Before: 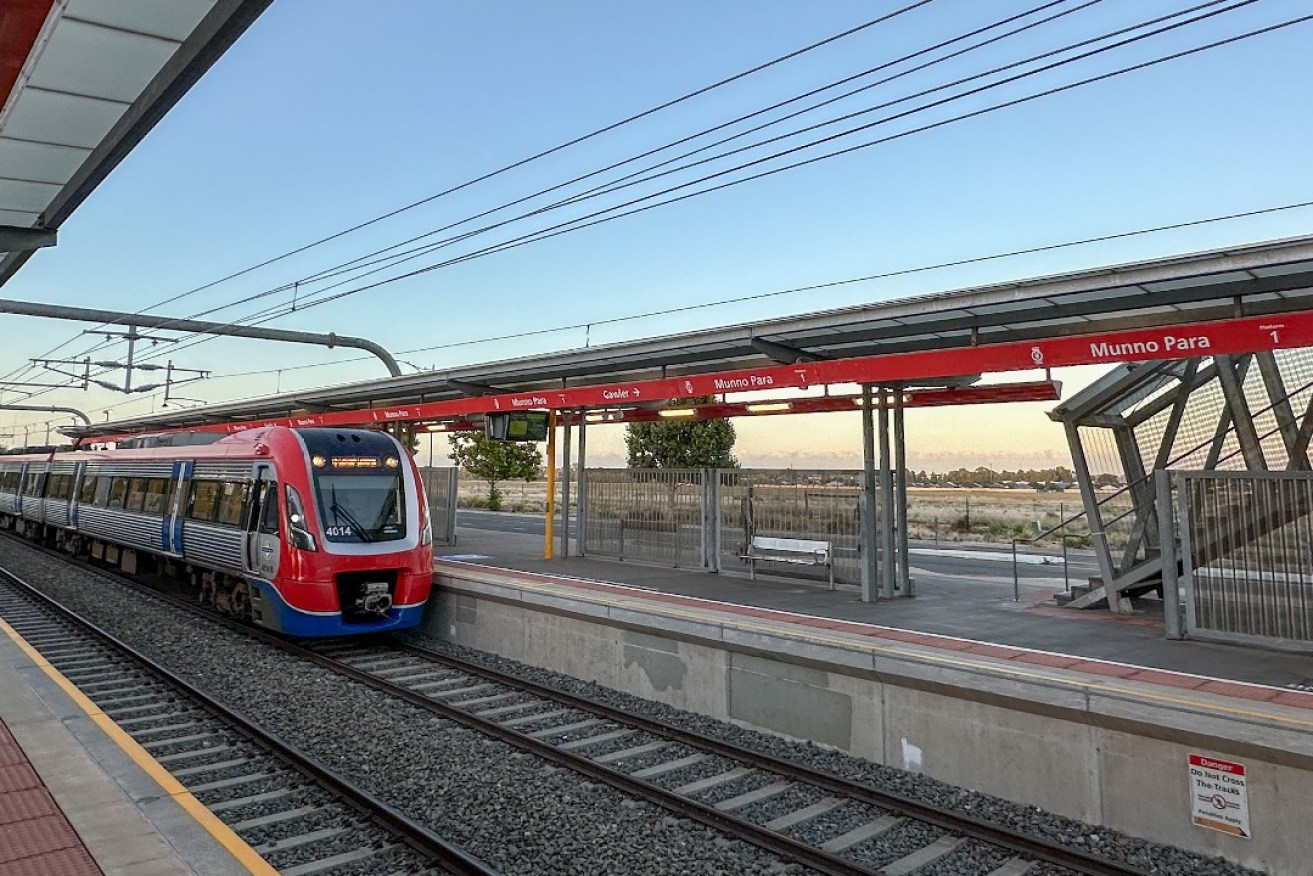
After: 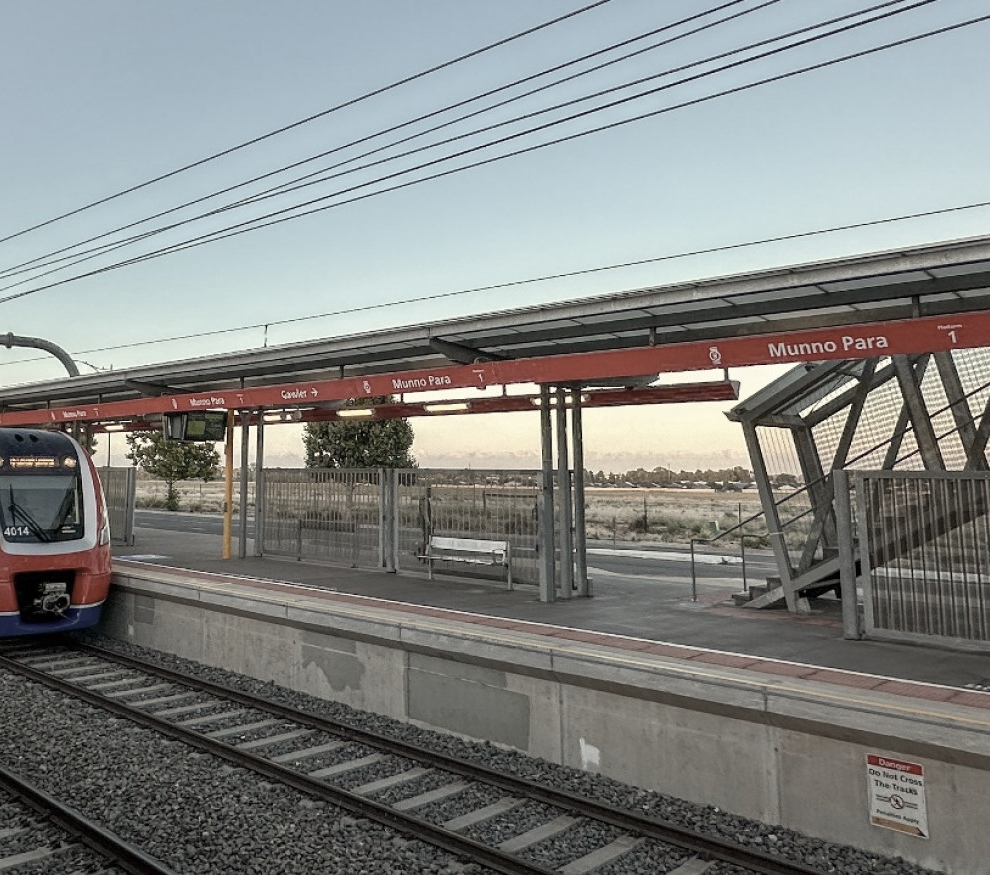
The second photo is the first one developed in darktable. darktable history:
white balance: red 1.029, blue 0.92
color correction: saturation 0.5
crop and rotate: left 24.6%
tone equalizer: on, module defaults
